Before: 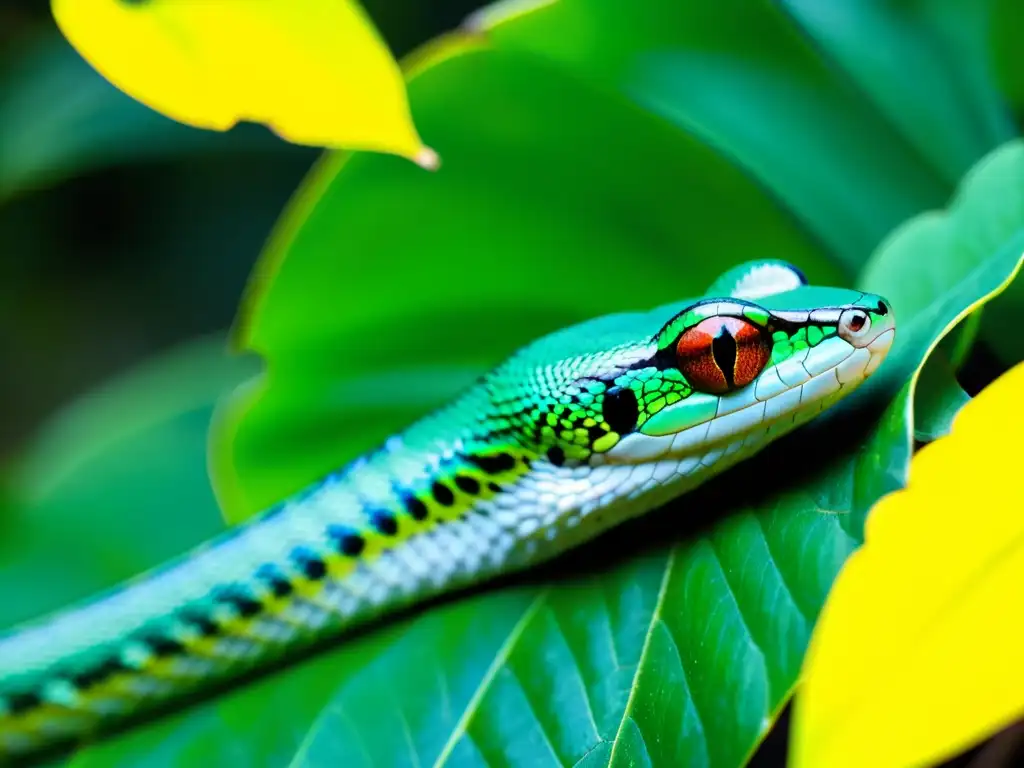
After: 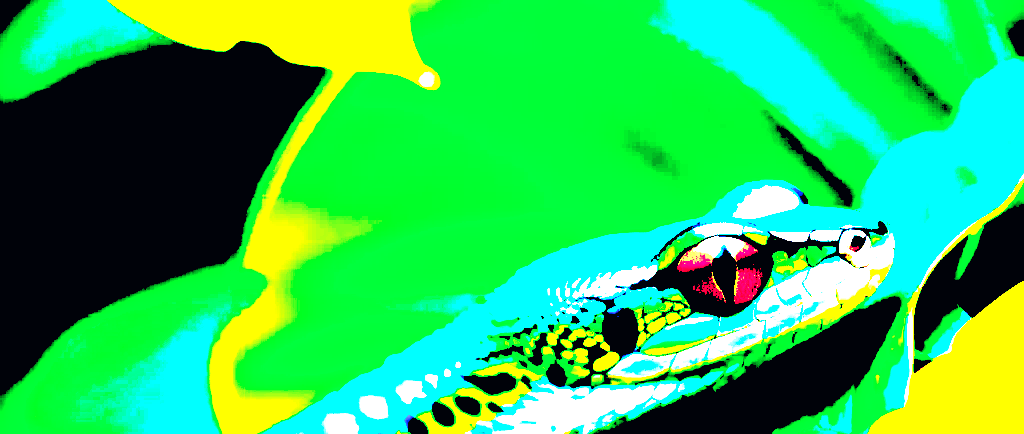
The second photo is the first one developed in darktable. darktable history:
color balance rgb: power › chroma 0.516%, power › hue 214.87°, highlights gain › chroma 0.258%, highlights gain › hue 331.25°, linear chroma grading › shadows -39.957%, linear chroma grading › highlights 40.02%, linear chroma grading › global chroma 45.099%, linear chroma grading › mid-tones -29.985%, perceptual saturation grading › global saturation 0.981%, perceptual brilliance grading › global brilliance 2.475%, perceptual brilliance grading › highlights -3.593%, contrast -9.675%
crop and rotate: top 10.498%, bottom 32.945%
color correction: highlights a* 2.8, highlights b* 5.02, shadows a* -2.09, shadows b* -4.83, saturation 0.809
exposure: black level correction 0.099, exposure 3.051 EV, compensate exposure bias true, compensate highlight preservation false
